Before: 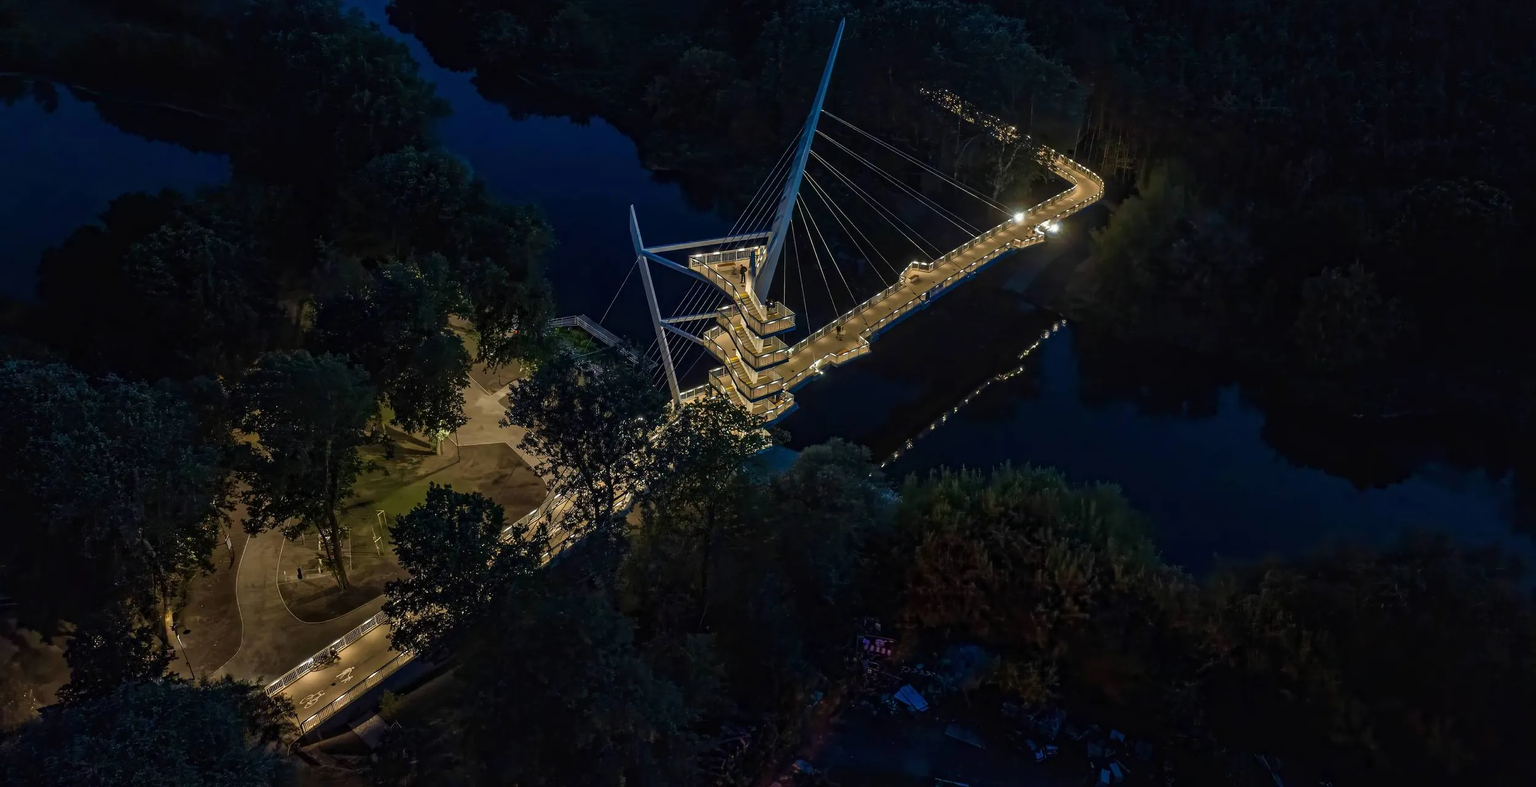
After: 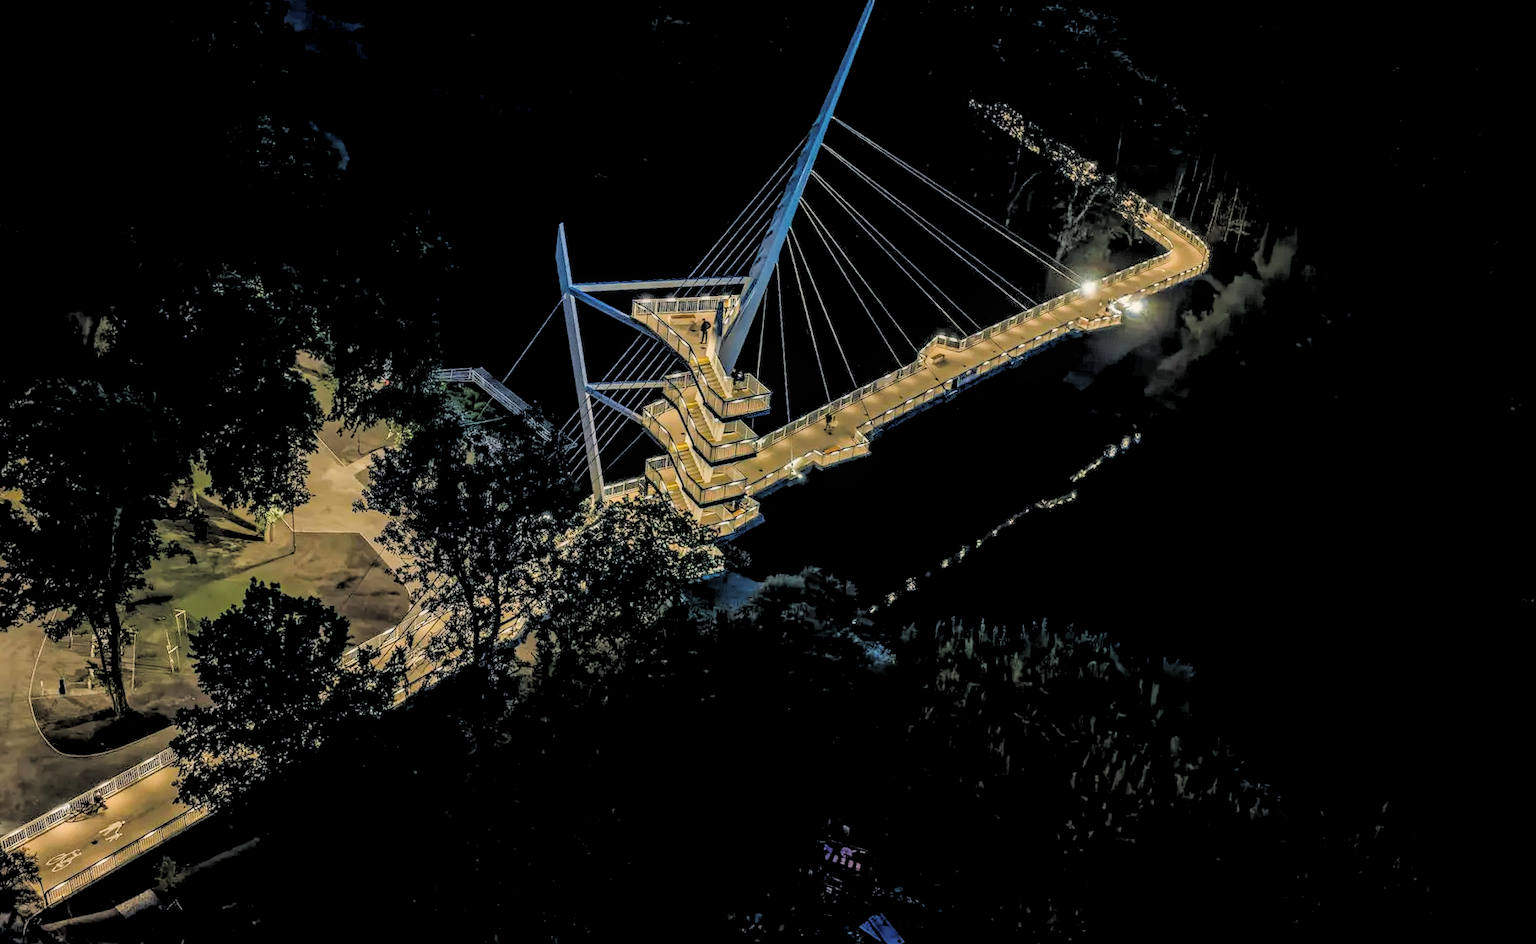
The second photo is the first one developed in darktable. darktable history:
exposure: black level correction -0.015, exposure -0.125 EV, compensate highlight preservation false
local contrast: highlights 25%, detail 150%
crop and rotate: left 17.046%, top 10.659%, right 12.989%, bottom 14.553%
rgb levels: levels [[0.027, 0.429, 0.996], [0, 0.5, 1], [0, 0.5, 1]]
filmic rgb: black relative exposure -7.65 EV, white relative exposure 4.56 EV, hardness 3.61
color balance rgb: shadows lift › chroma 2%, shadows lift › hue 219.6°, power › hue 313.2°, highlights gain › chroma 3%, highlights gain › hue 75.6°, global offset › luminance 0.5%, perceptual saturation grading › global saturation 15.33%, perceptual saturation grading › highlights -19.33%, perceptual saturation grading › shadows 20%, global vibrance 20%
rotate and perspective: rotation 5.12°, automatic cropping off
